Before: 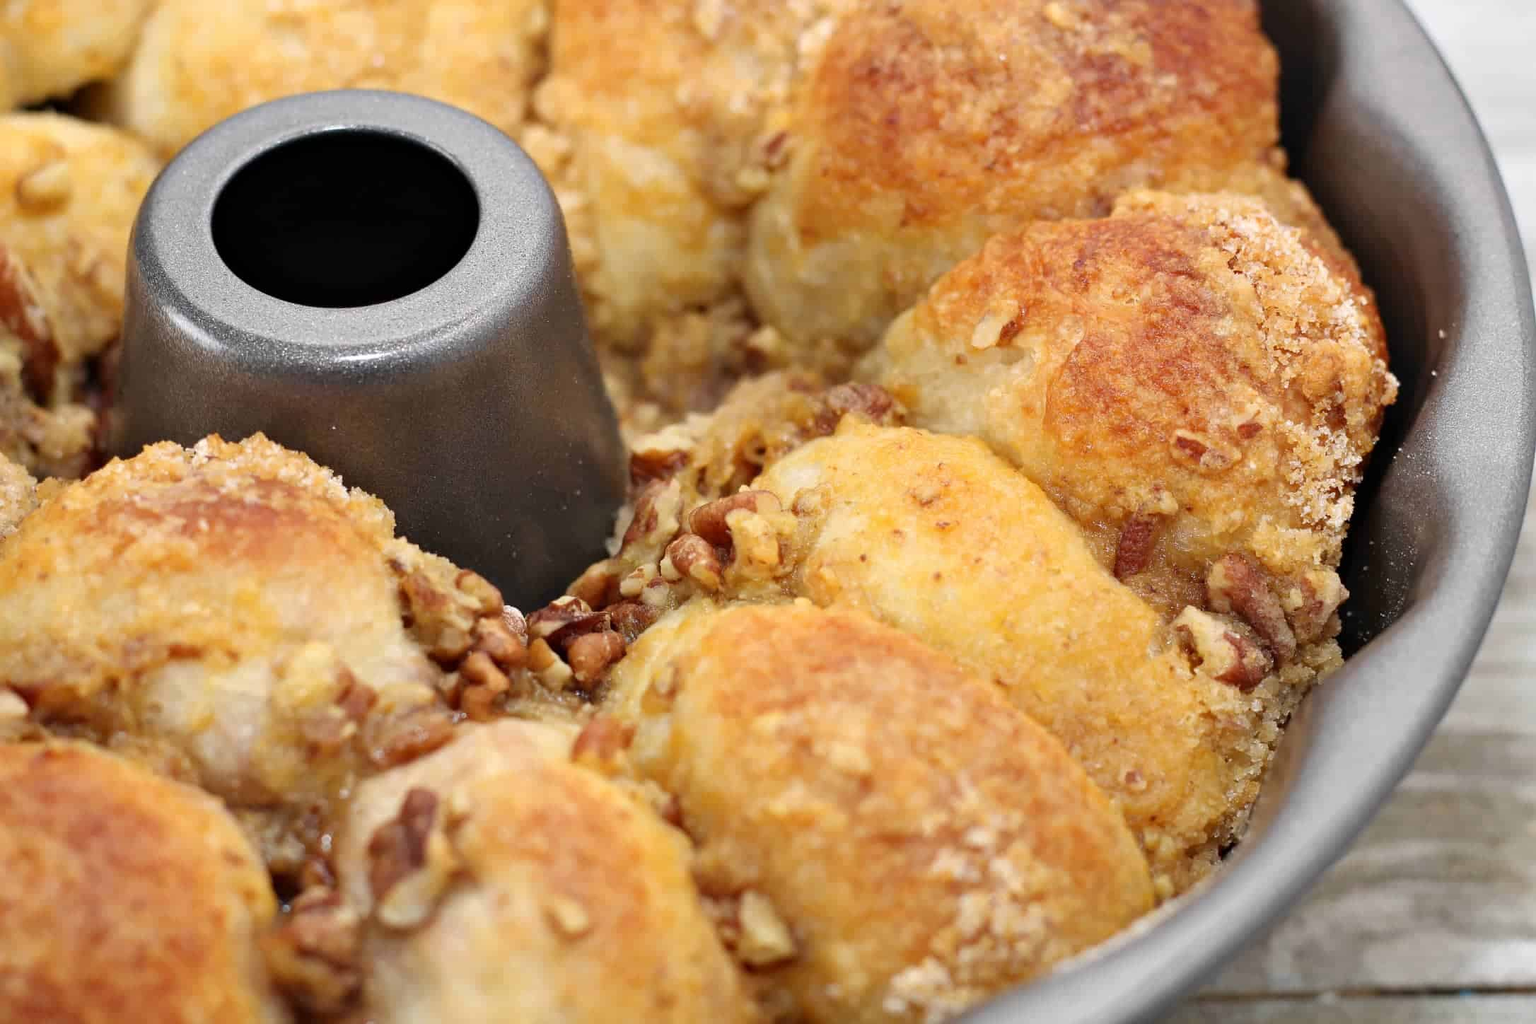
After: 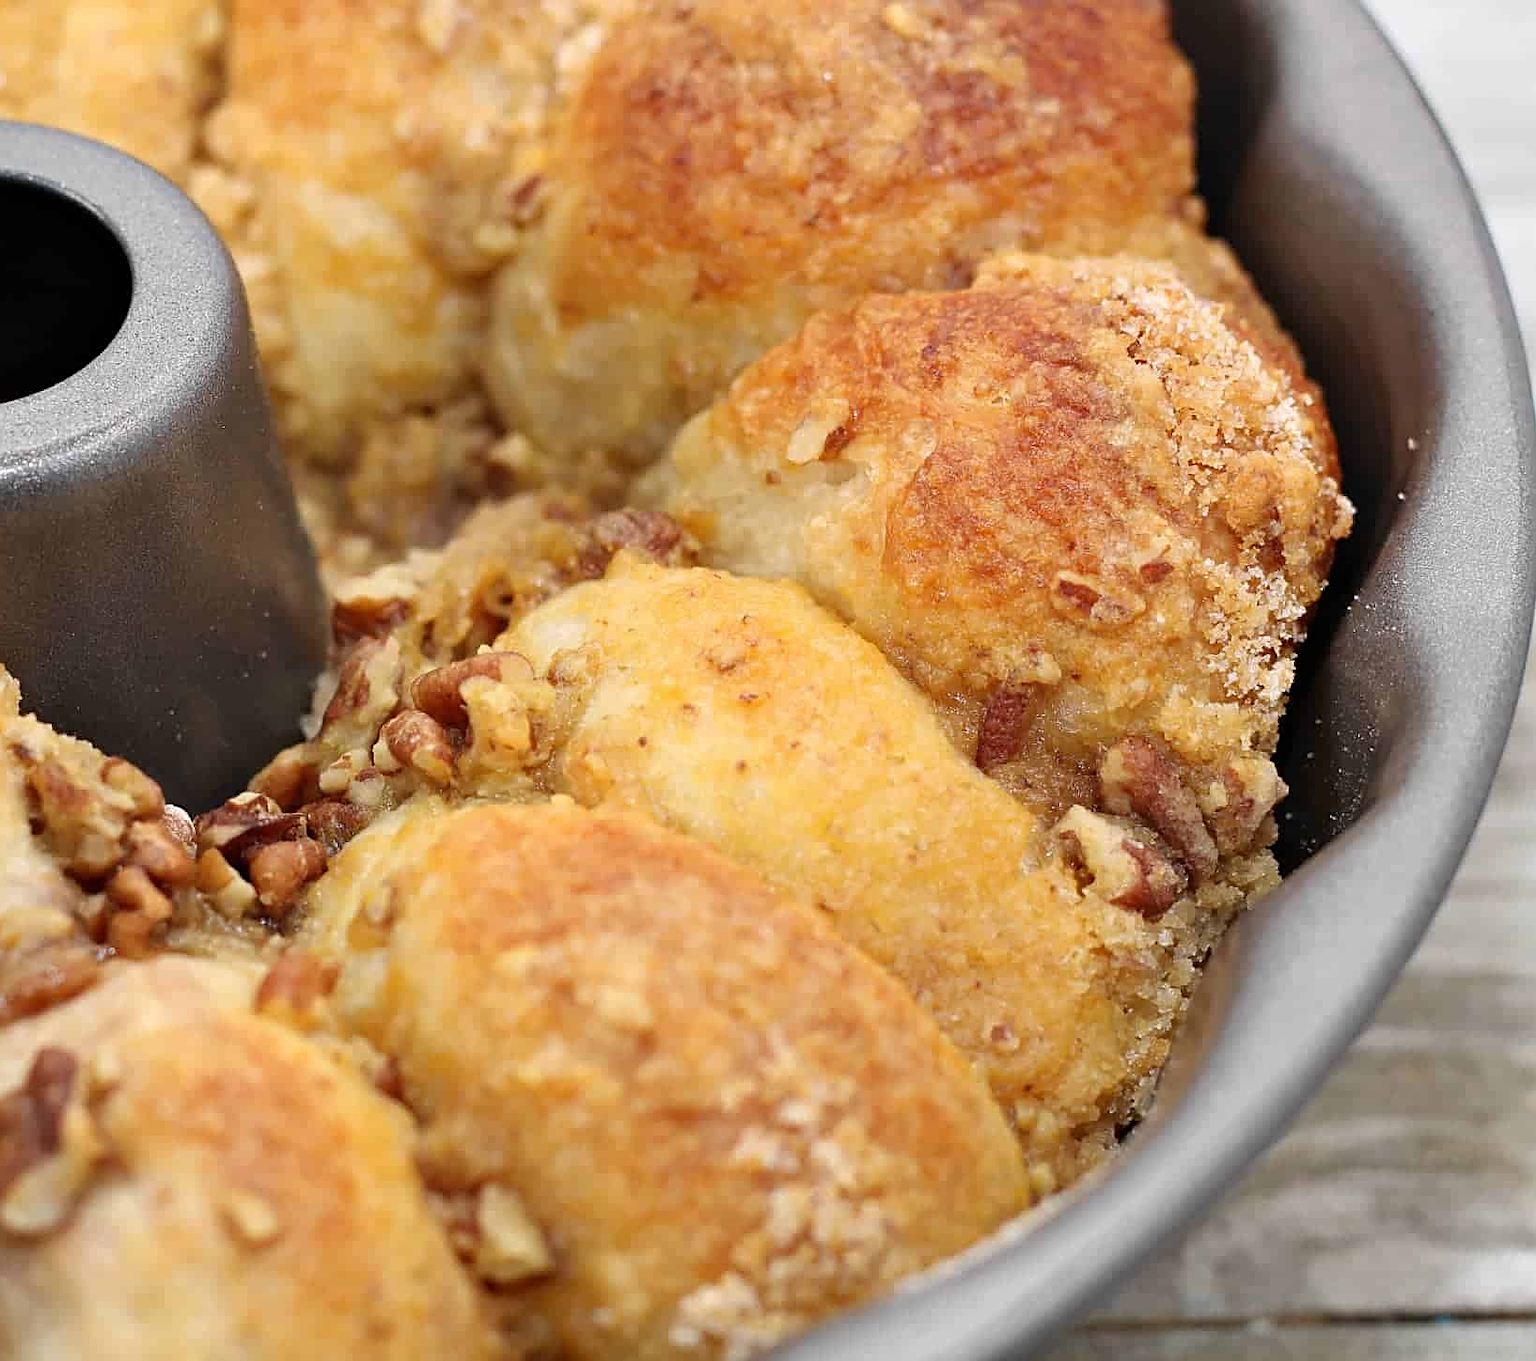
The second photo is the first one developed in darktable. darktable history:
sharpen: on, module defaults
crop and rotate: left 24.729%
